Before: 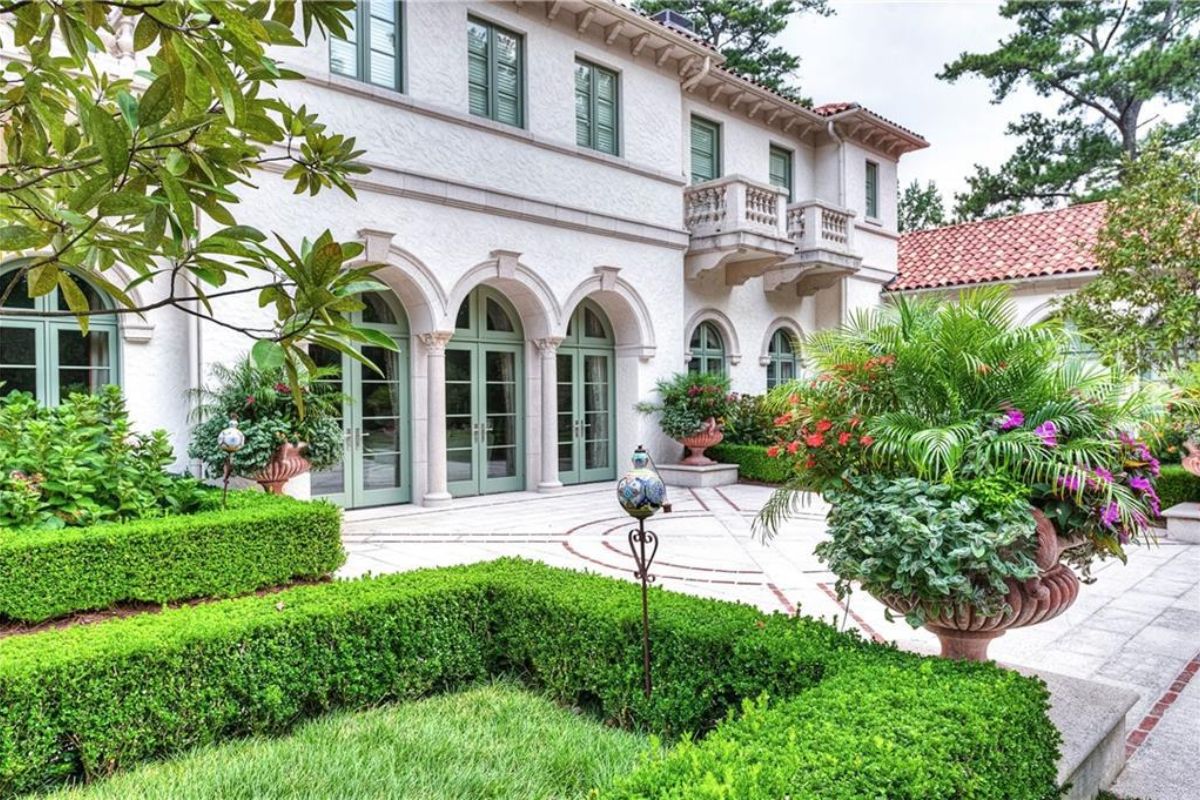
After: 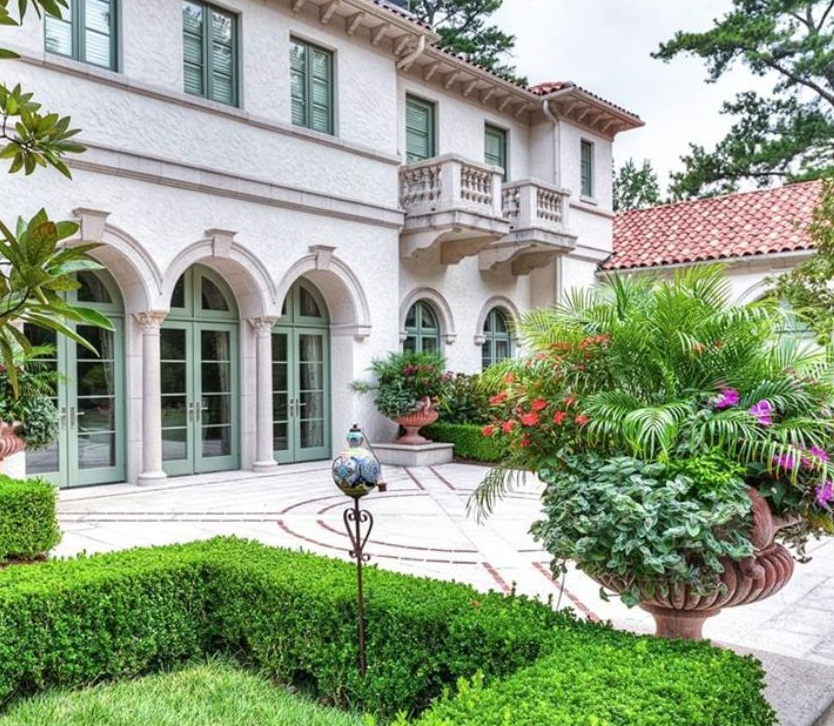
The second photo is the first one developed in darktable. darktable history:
crop and rotate: left 23.831%, top 2.671%, right 6.597%, bottom 6.472%
